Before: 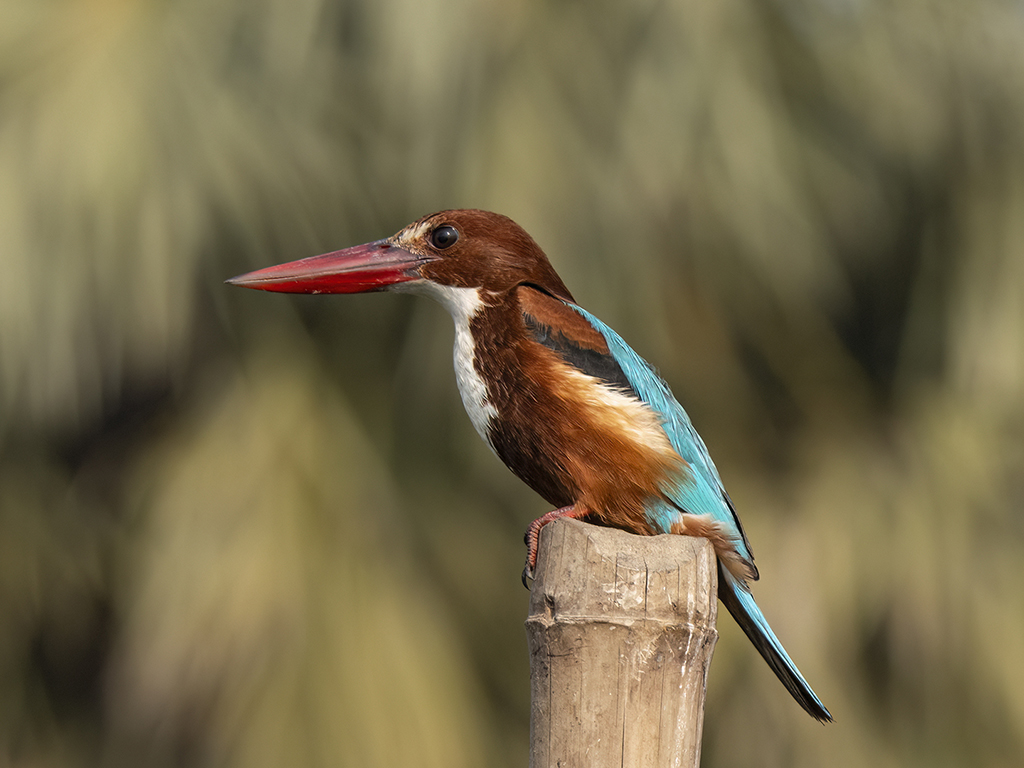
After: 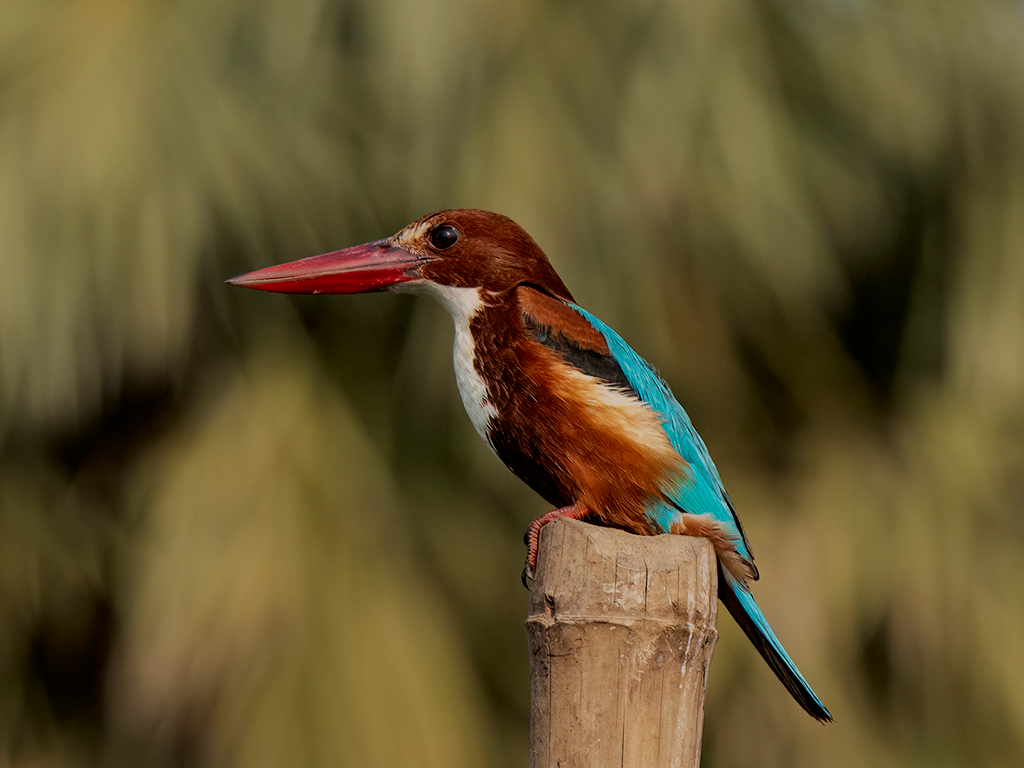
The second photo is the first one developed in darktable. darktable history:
filmic rgb: black relative exposure -6.6 EV, white relative exposure 4.72 EV, hardness 3.15, contrast 0.8, color science v6 (2022)
tone curve: curves: ch0 [(0, 0) (0.153, 0.06) (1, 1)], color space Lab, independent channels, preserve colors none
shadows and highlights: shadows 39.24, highlights -53.77, low approximation 0.01, soften with gaussian
velvia: on, module defaults
